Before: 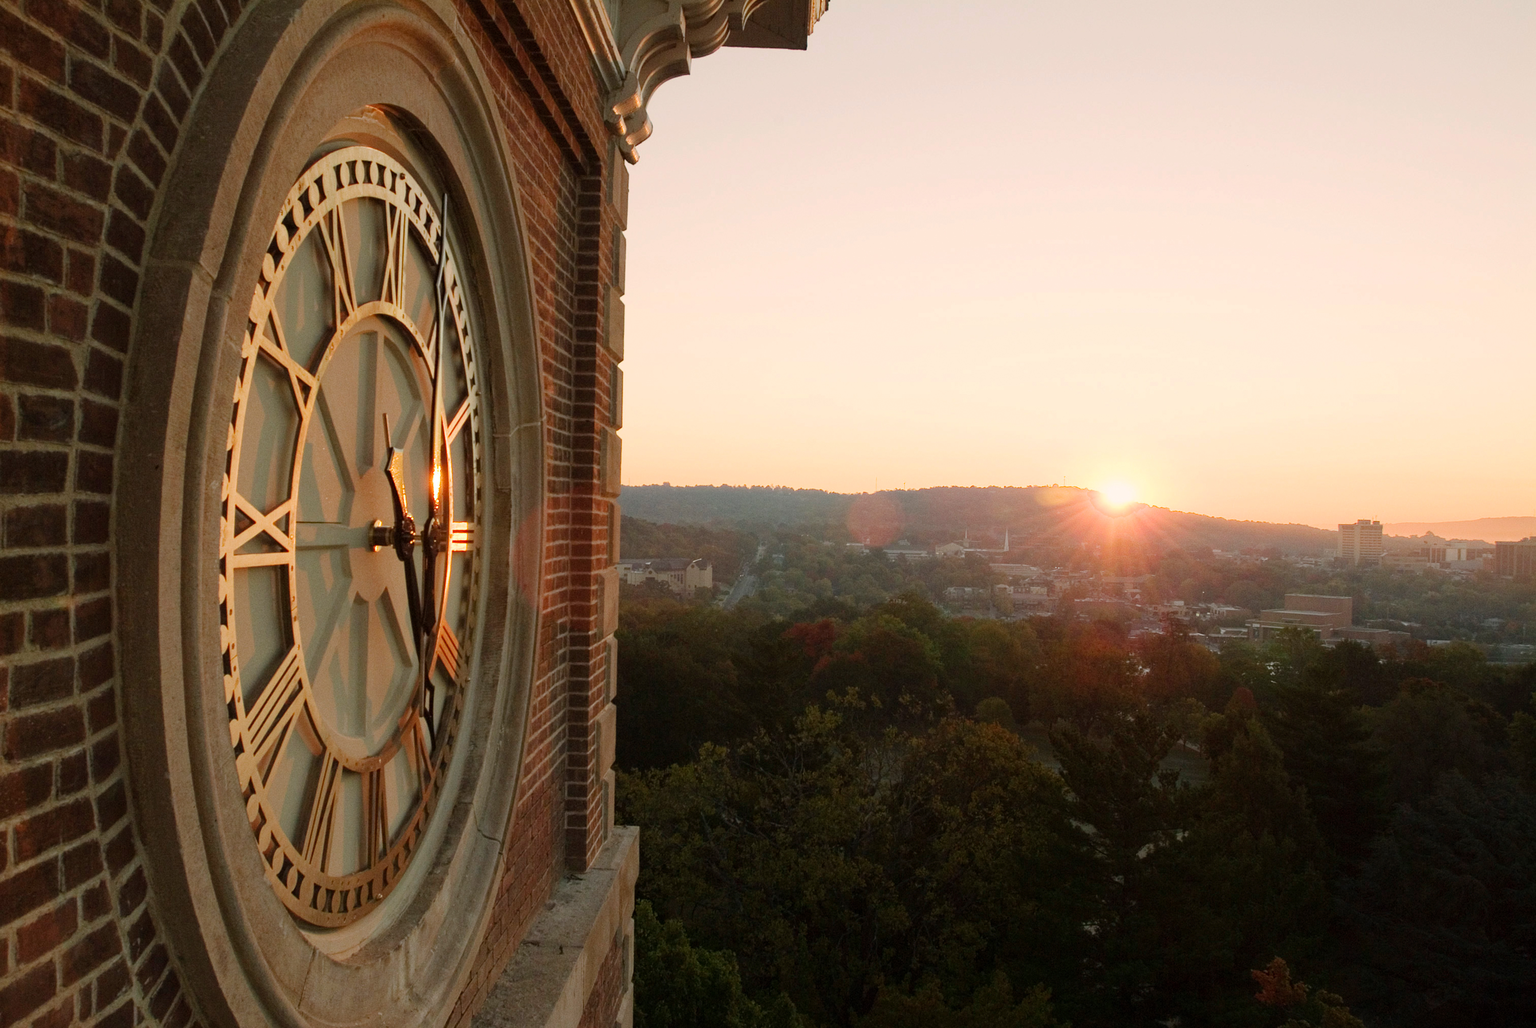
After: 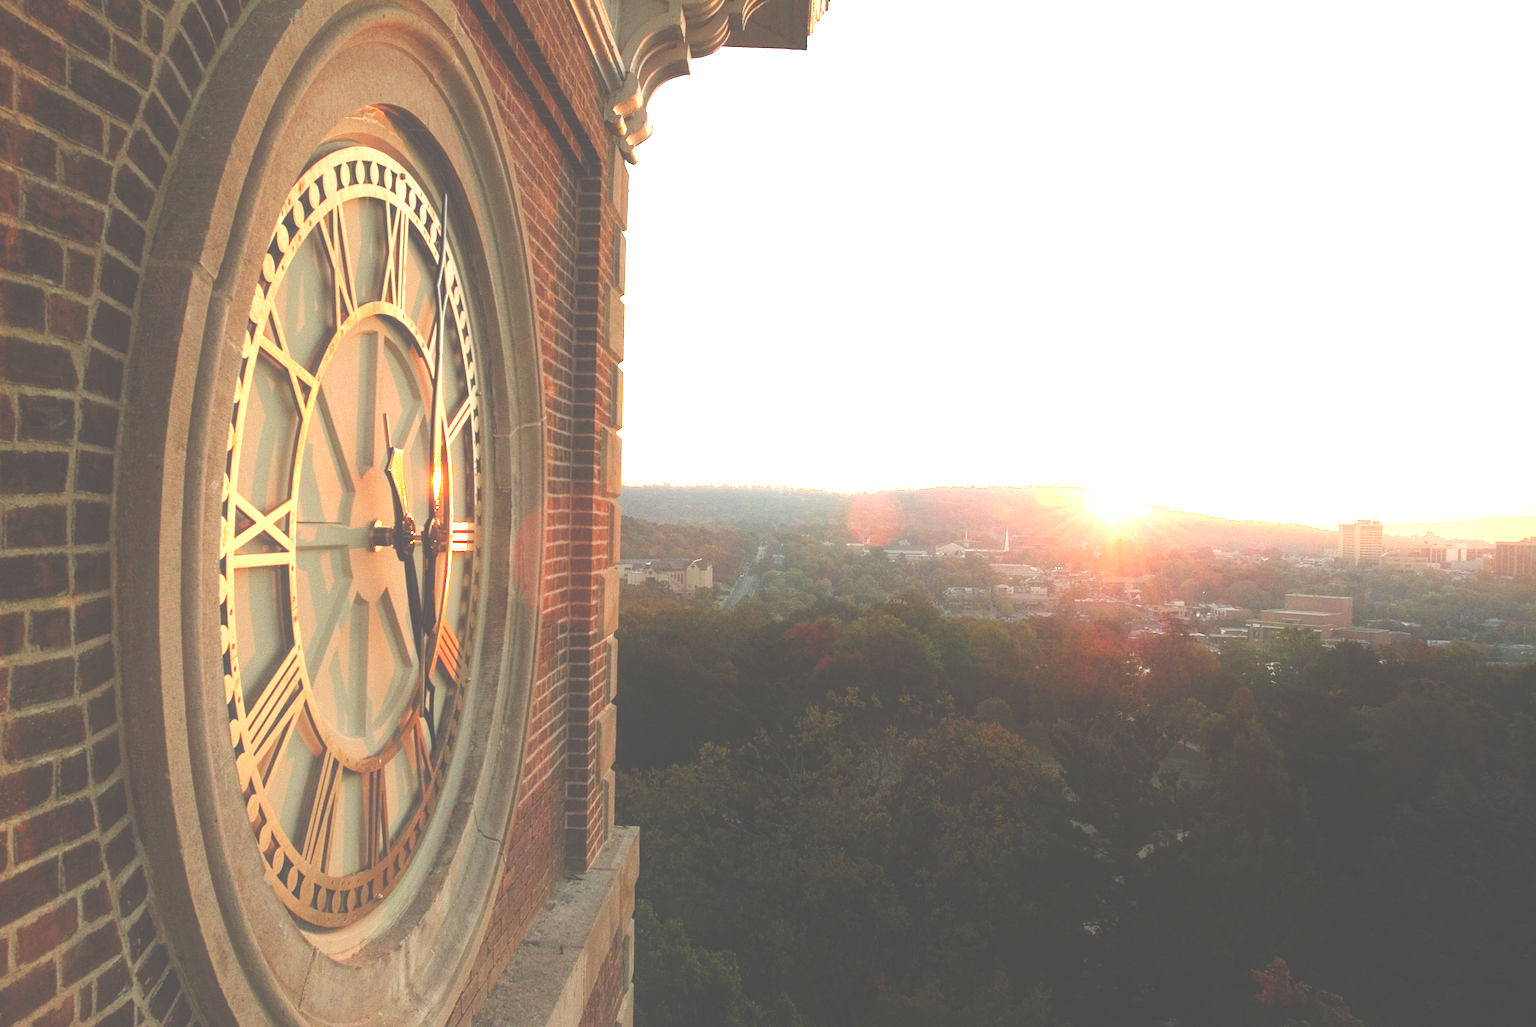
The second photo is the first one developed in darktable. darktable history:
levels: levels [0.012, 0.367, 0.697]
exposure: black level correction -0.042, exposure 0.064 EV, compensate highlight preservation false
contrast equalizer: octaves 7, y [[0.531, 0.548, 0.559, 0.557, 0.544, 0.527], [0.5 ×6], [0.5 ×6], [0 ×6], [0 ×6]], mix -0.982
